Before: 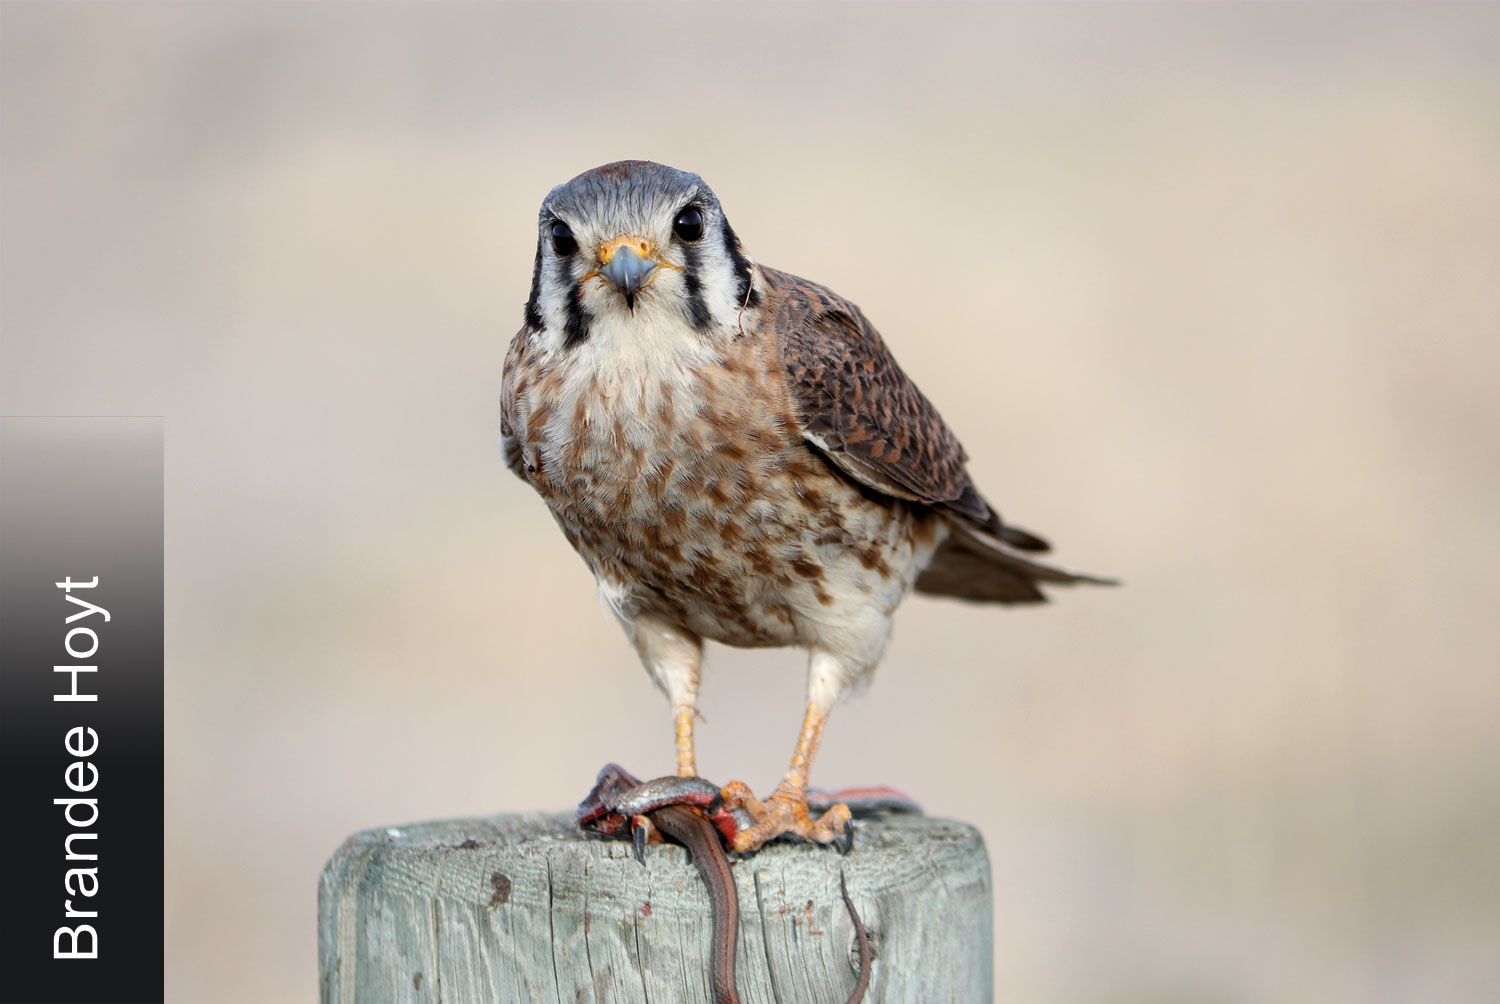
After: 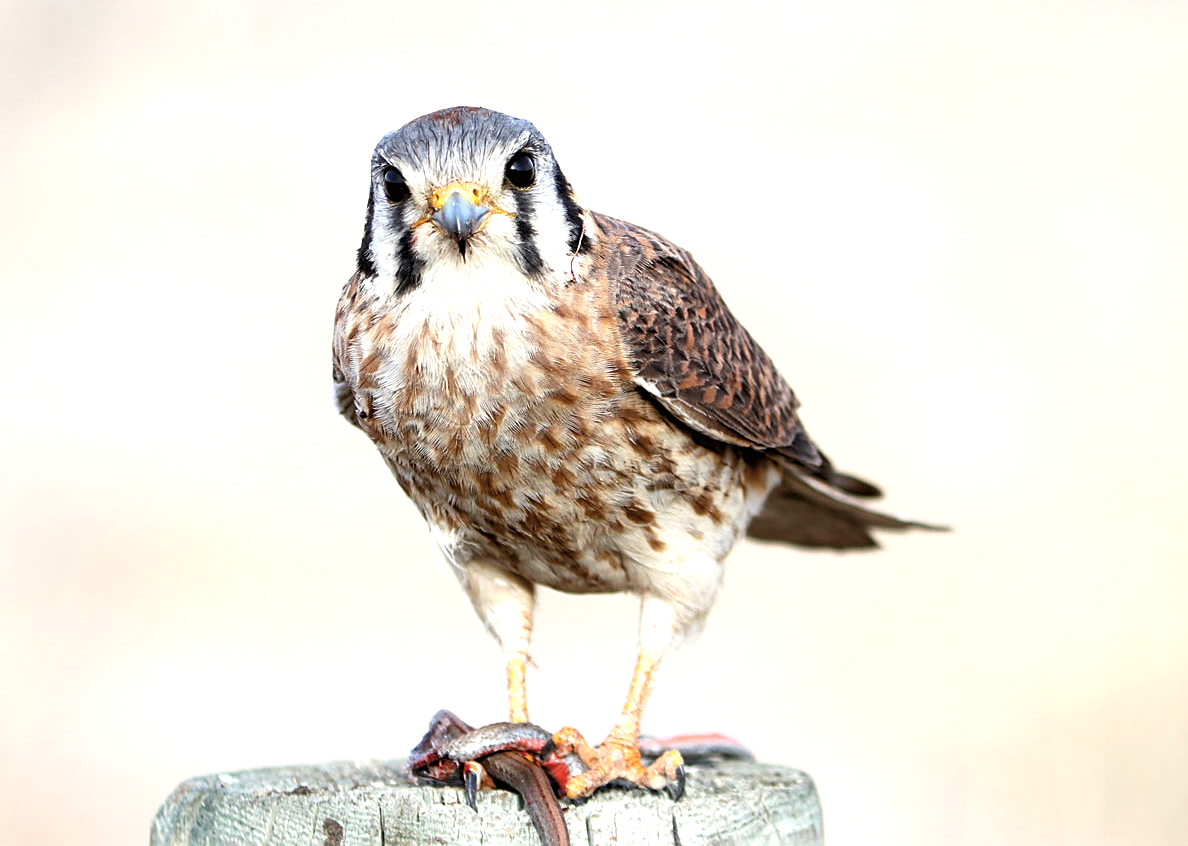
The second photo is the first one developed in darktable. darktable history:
crop: left 11.225%, top 5.381%, right 9.565%, bottom 10.314%
levels: levels [0, 0.476, 0.951]
exposure: black level correction 0, exposure 0.7 EV, compensate exposure bias true, compensate highlight preservation false
contrast brightness saturation: contrast 0.07
sharpen: on, module defaults
